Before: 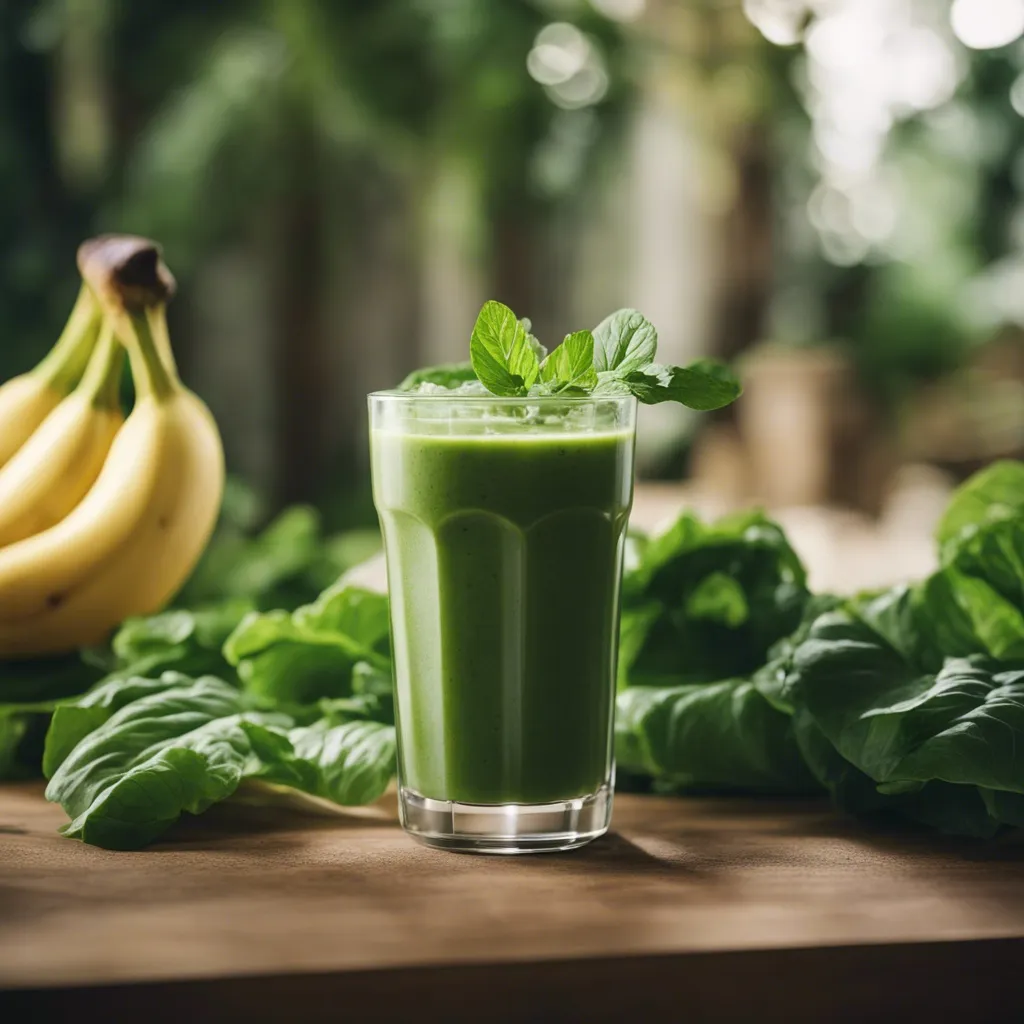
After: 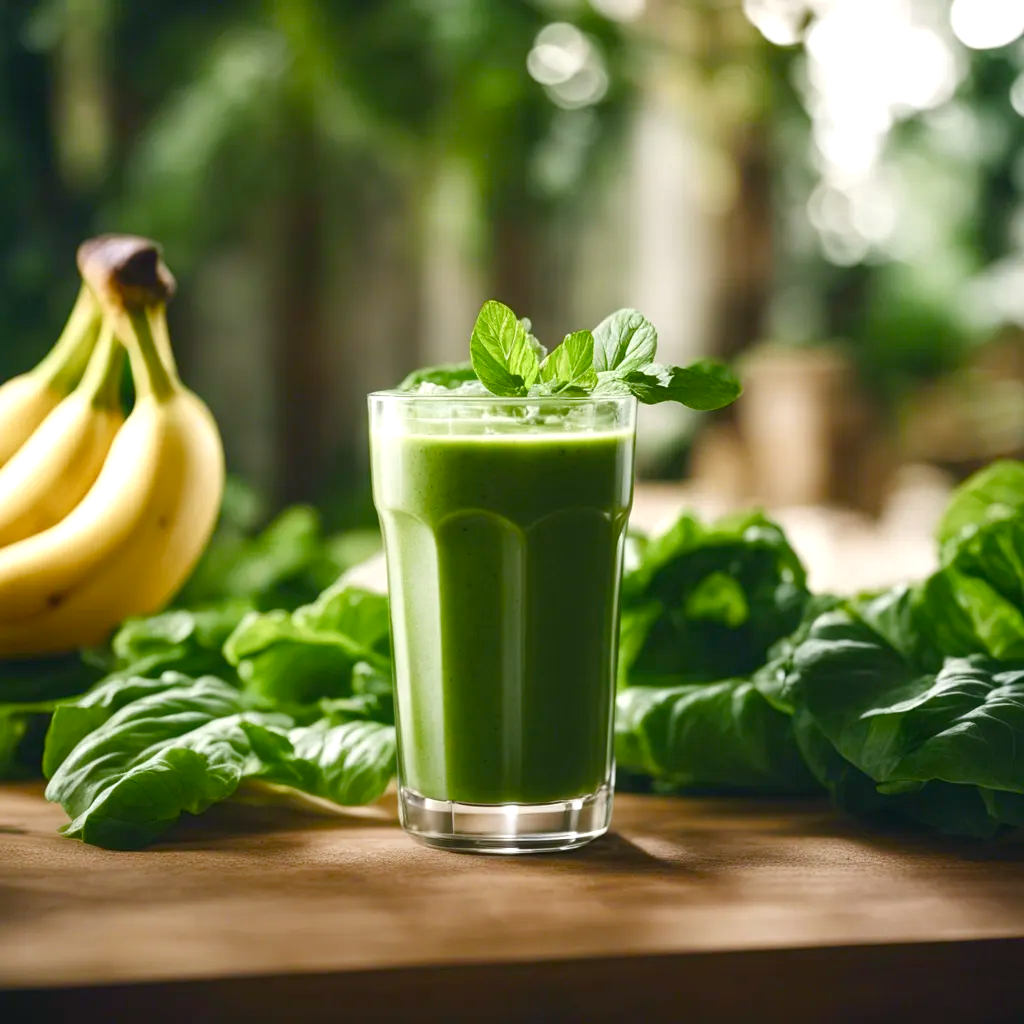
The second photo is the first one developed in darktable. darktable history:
local contrast: mode bilateral grid, contrast 100, coarseness 100, detail 91%, midtone range 0.2
color balance rgb: perceptual saturation grading › global saturation 25%, perceptual saturation grading › highlights -50%, perceptual saturation grading › shadows 30%, perceptual brilliance grading › global brilliance 12%, global vibrance 20%
